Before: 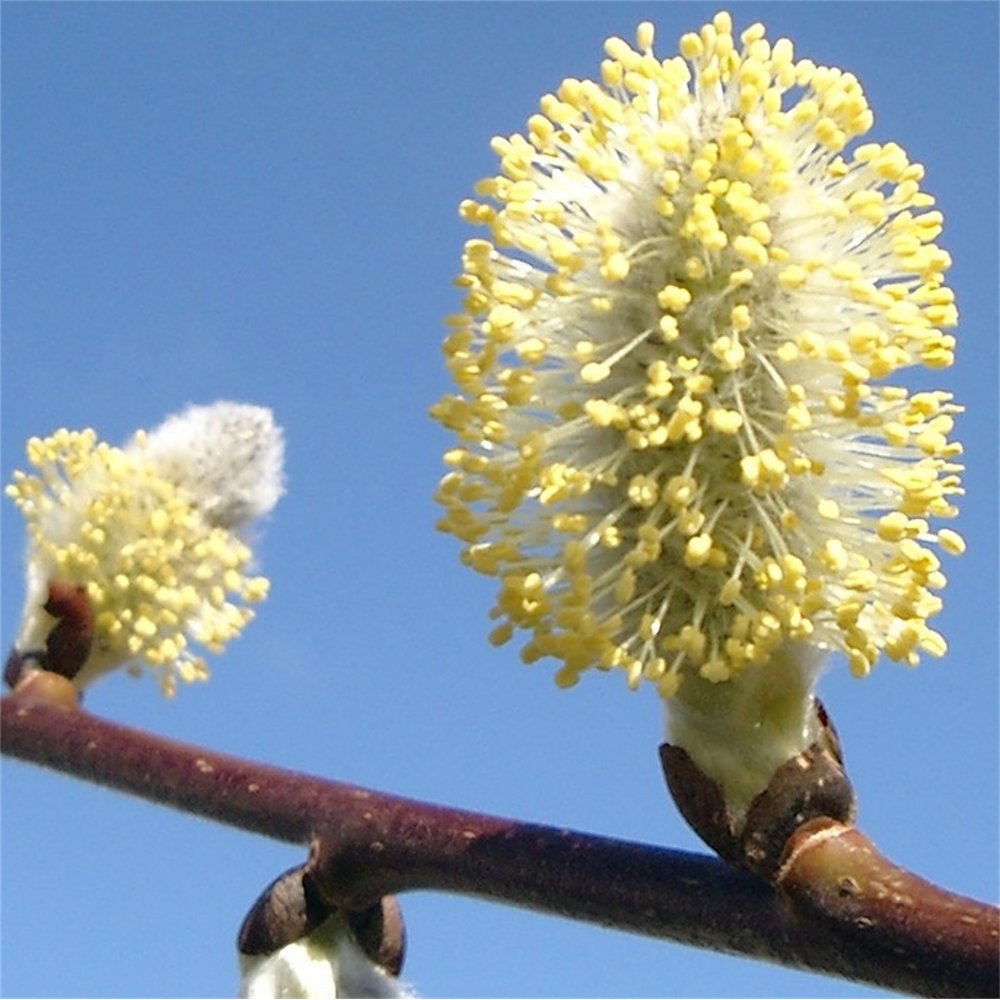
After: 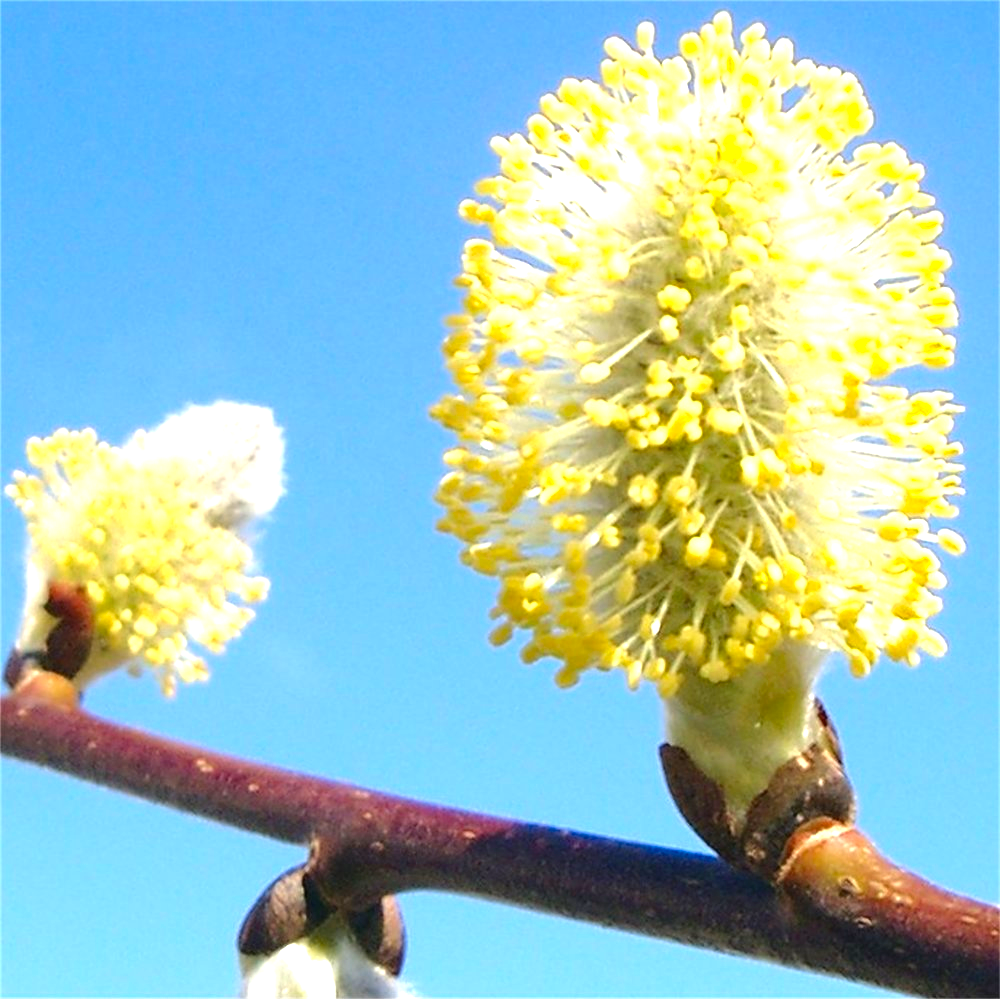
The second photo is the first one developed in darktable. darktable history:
exposure: black level correction -0.001, exposure 0.9 EV, compensate exposure bias true, compensate highlight preservation false
contrast equalizer: octaves 7, y [[0.6 ×6], [0.55 ×6], [0 ×6], [0 ×6], [0 ×6]], mix -0.1
color correction: saturation 1.34
